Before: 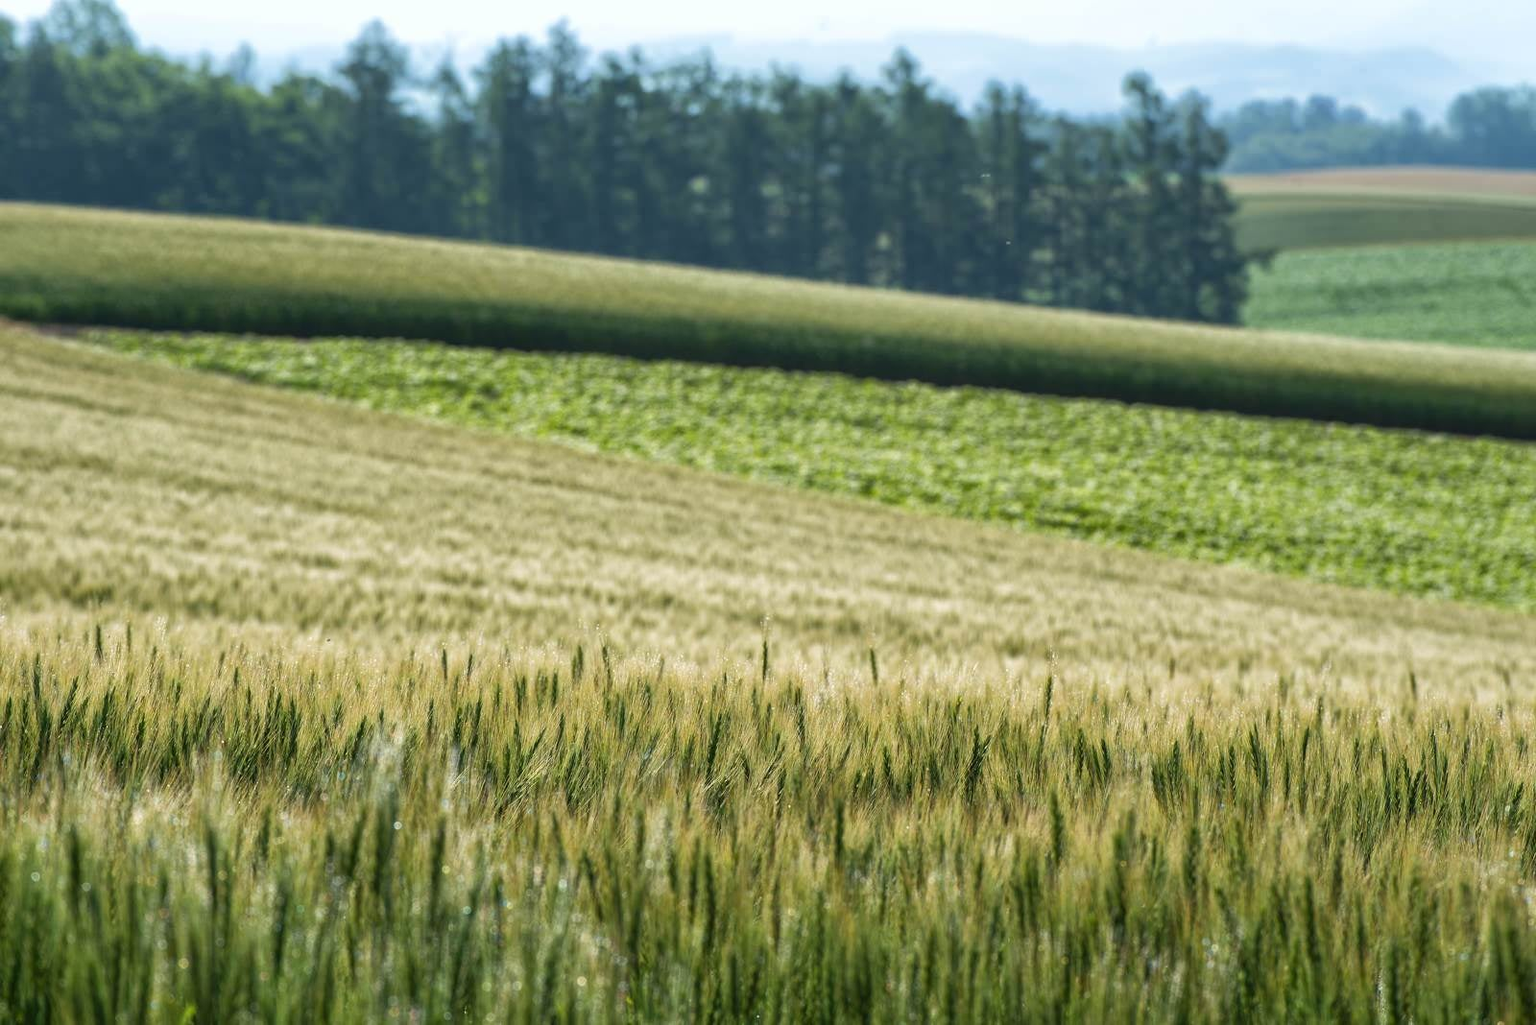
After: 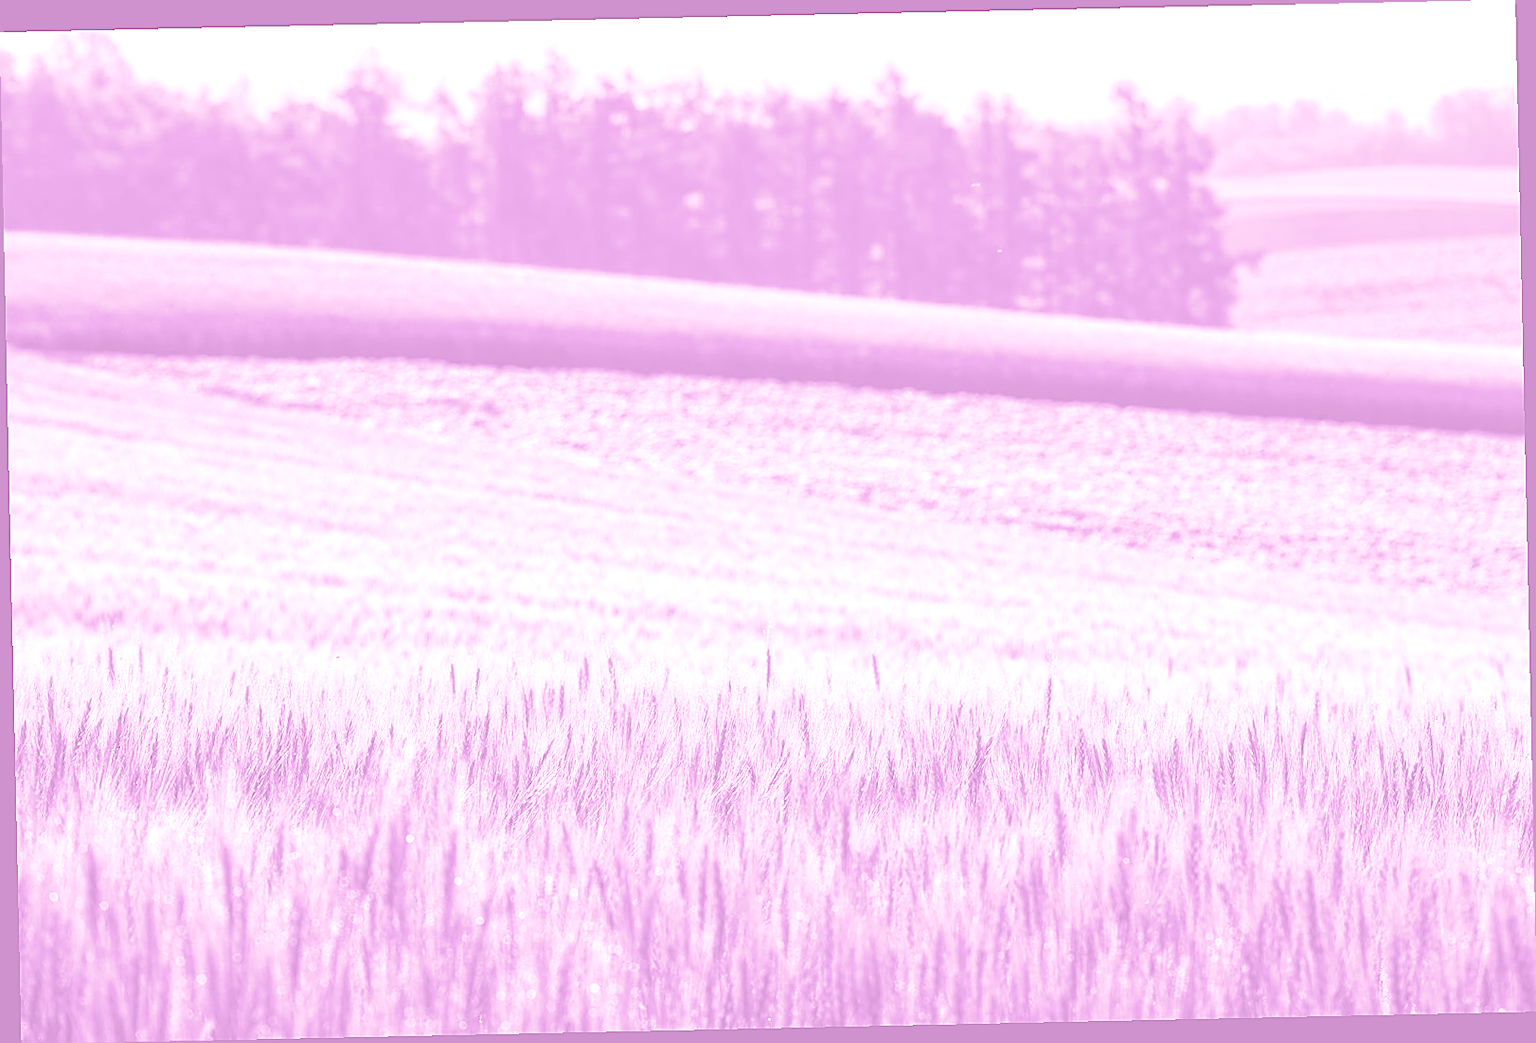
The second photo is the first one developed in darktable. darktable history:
colorize: hue 331.2°, saturation 75%, source mix 30.28%, lightness 70.52%, version 1
sharpen: radius 1.4, amount 1.25, threshold 0.7
exposure: black level correction 0.001, exposure 0.5 EV, compensate exposure bias true, compensate highlight preservation false
rotate and perspective: rotation -1.24°, automatic cropping off
white balance: red 1.08, blue 0.791
split-toning: shadows › hue 360°
